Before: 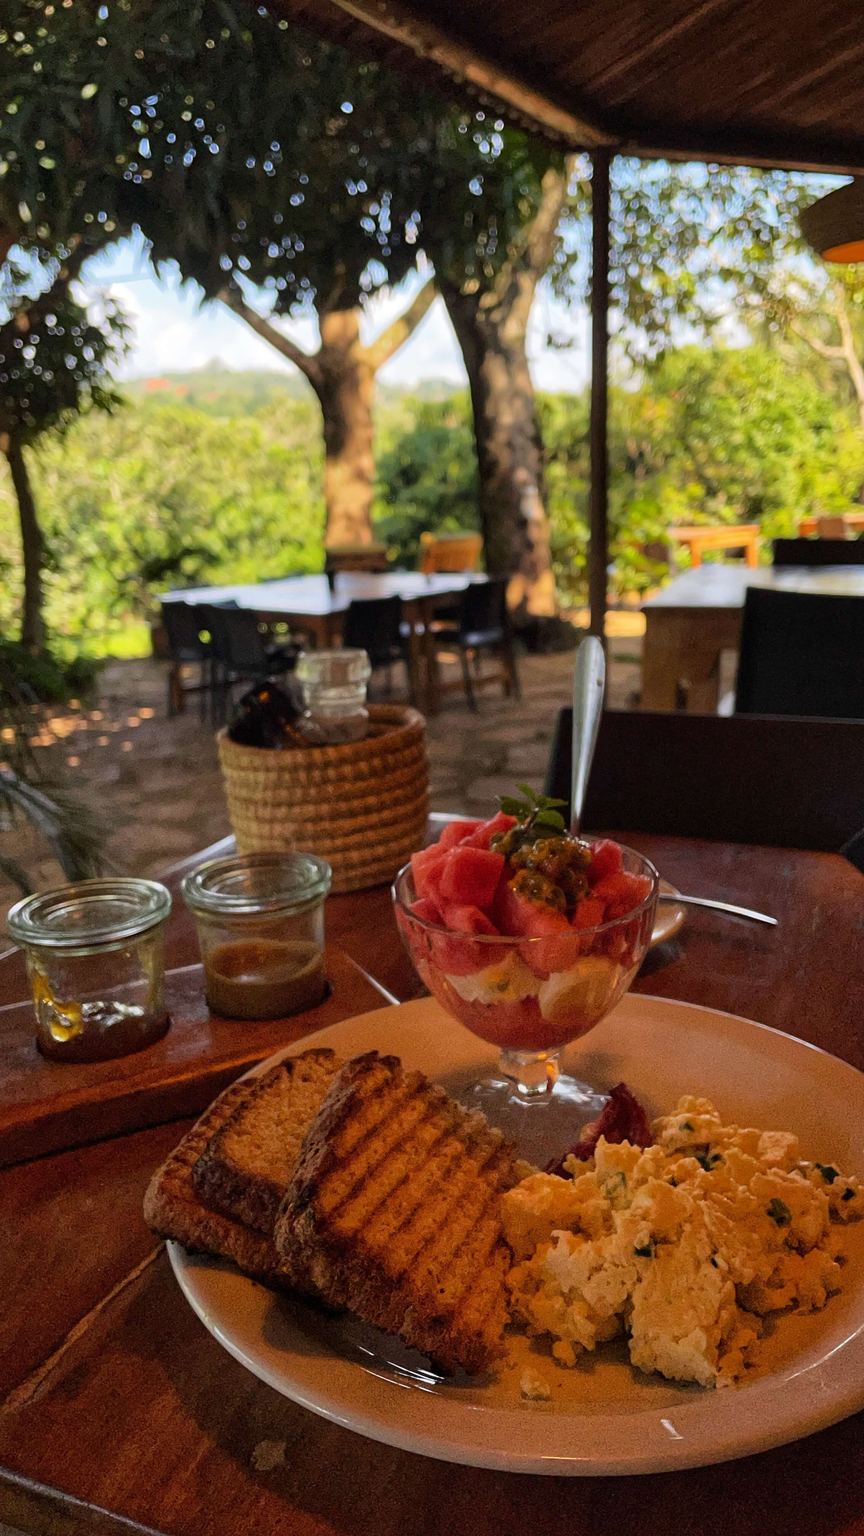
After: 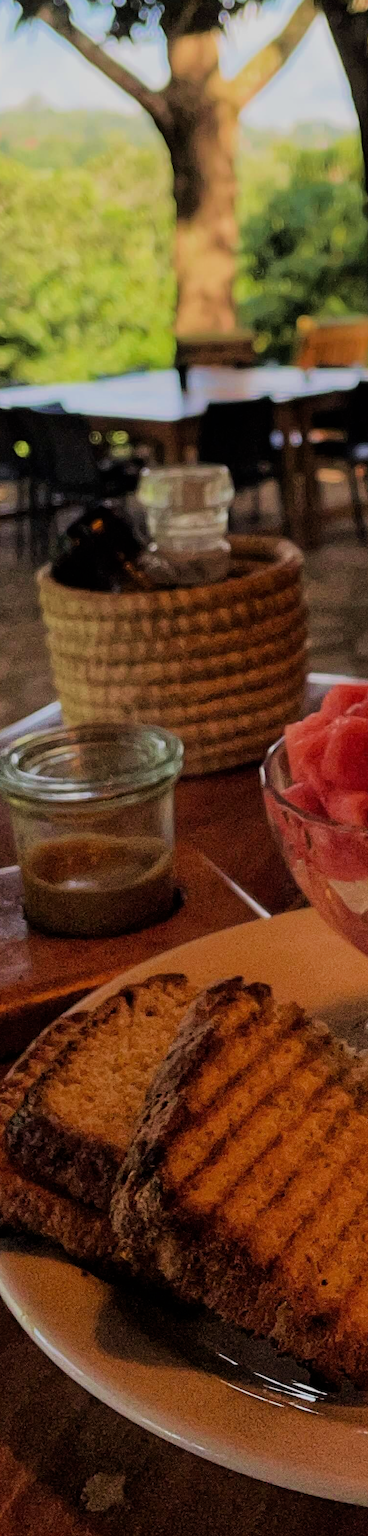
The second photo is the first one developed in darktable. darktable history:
velvia: on, module defaults
crop and rotate: left 21.77%, top 18.528%, right 44.676%, bottom 2.997%
filmic rgb: black relative exposure -7.65 EV, white relative exposure 4.56 EV, hardness 3.61
